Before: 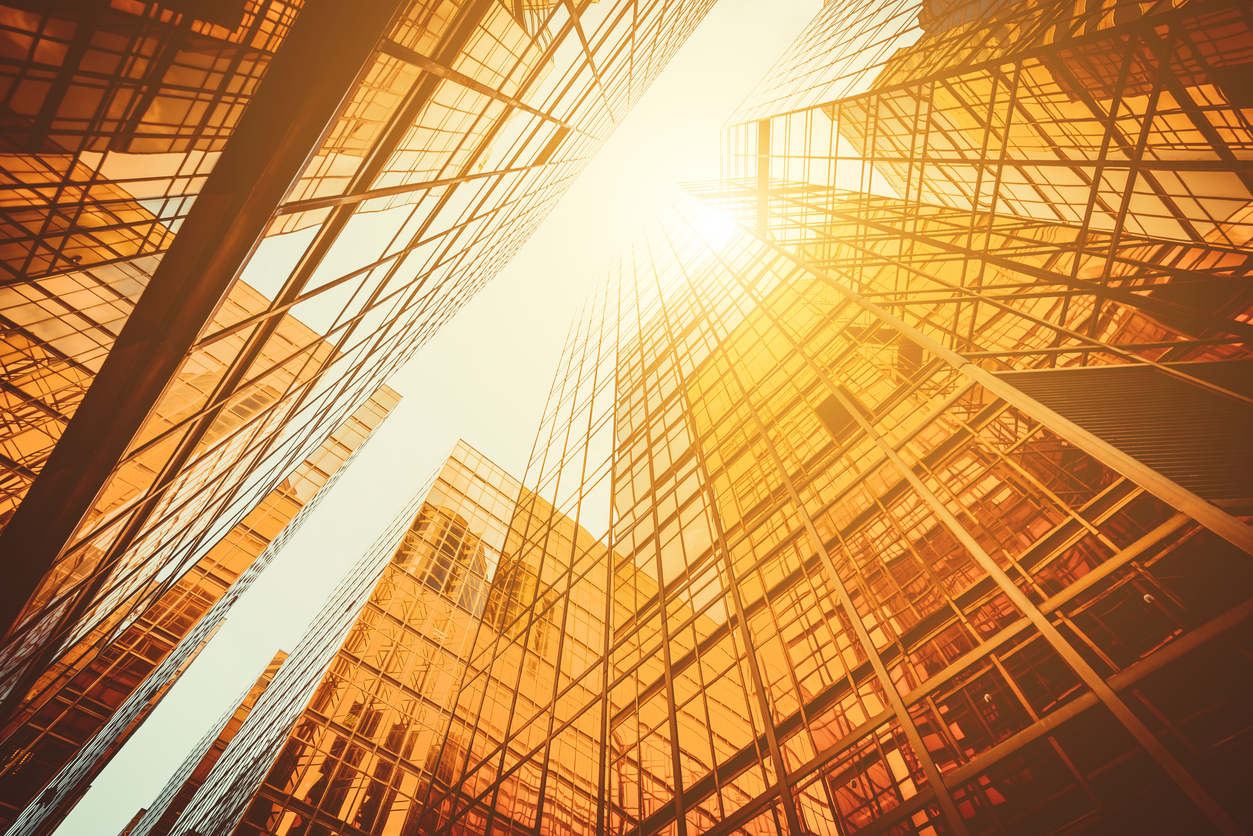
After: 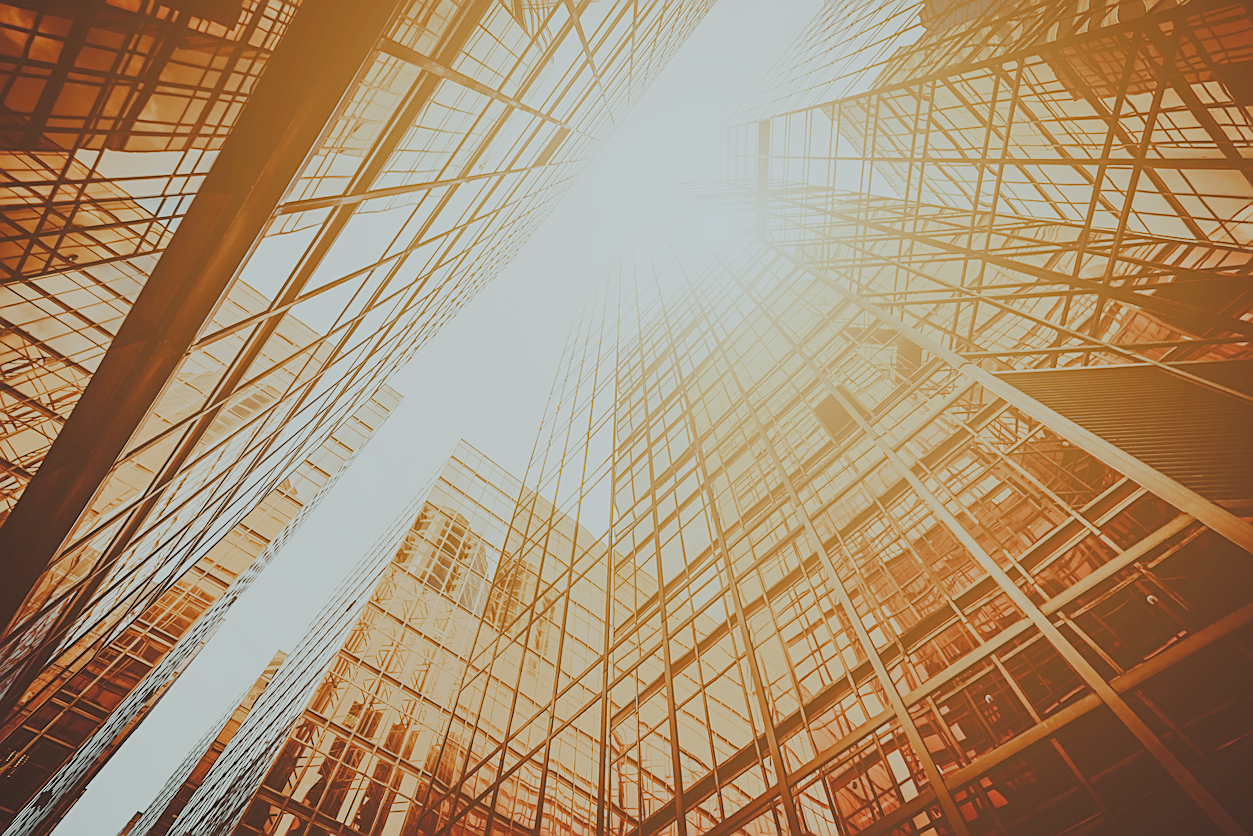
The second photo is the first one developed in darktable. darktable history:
sharpen: on, module defaults
filmic: grey point source 12.14, black point source -8.11, white point source 5.29, grey point target 18, white point target 100, output power 2.2, latitude stops 2, contrast 1.5, saturation 100, global saturation 100
lens correction: scale 1, crop 1.52, focal 18.3, aperture 7.1, distance 1000, camera "GR", lens "Ricoh GR & compatibles"
color correction: highlights a* -4.98, highlights b* -3.76, shadows a* 3.83, shadows b* 4.08
